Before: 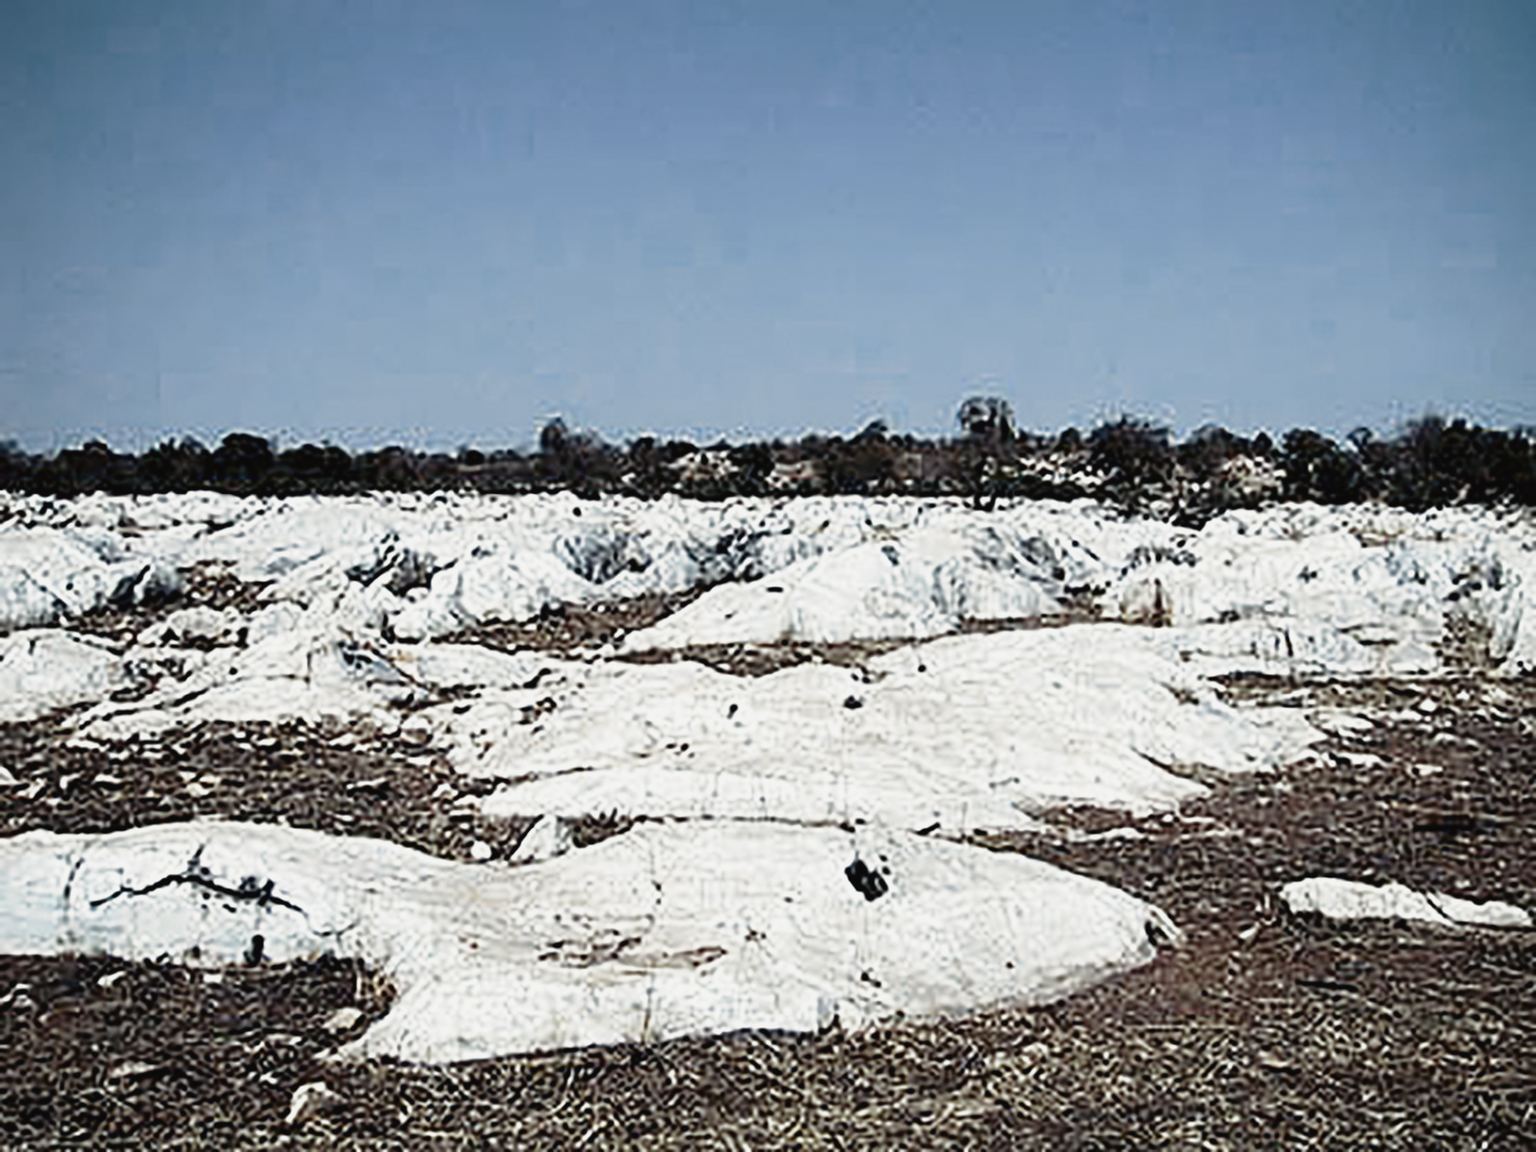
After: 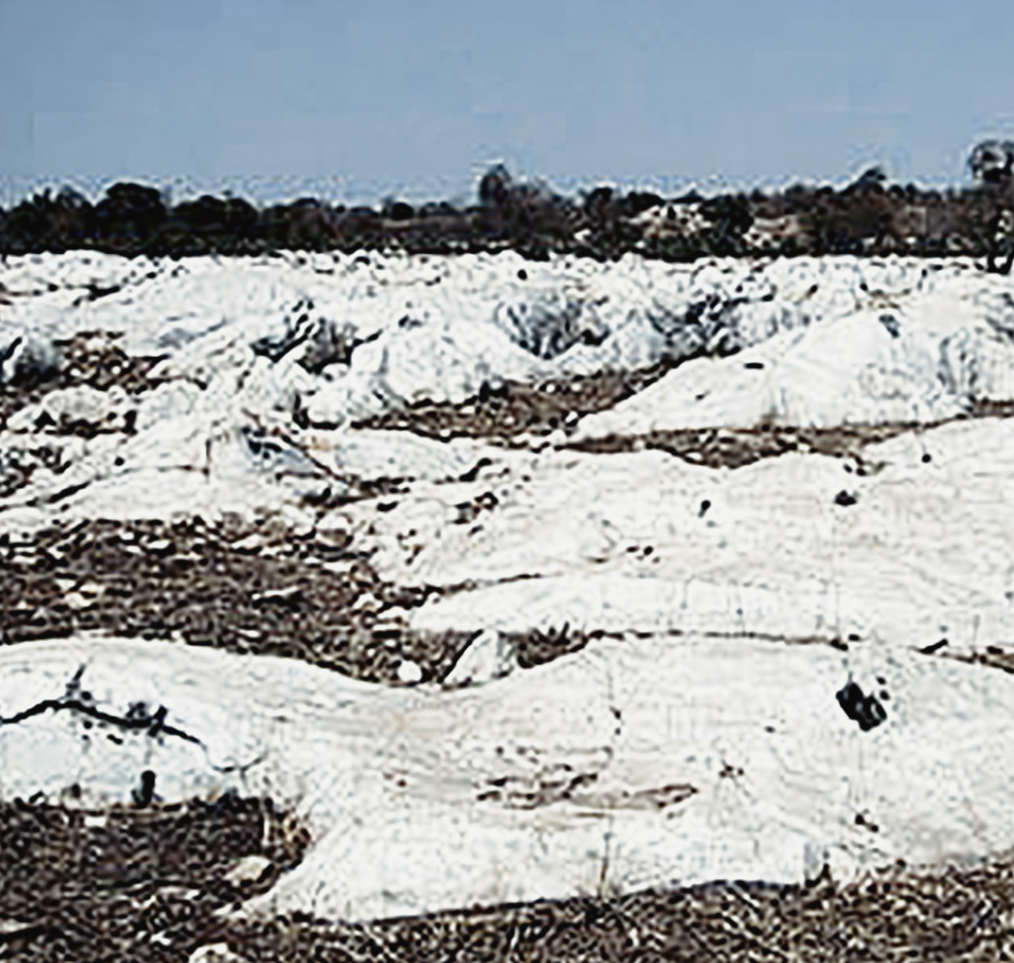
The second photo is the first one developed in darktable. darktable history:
crop: left 8.569%, top 24.098%, right 35.047%, bottom 4.506%
